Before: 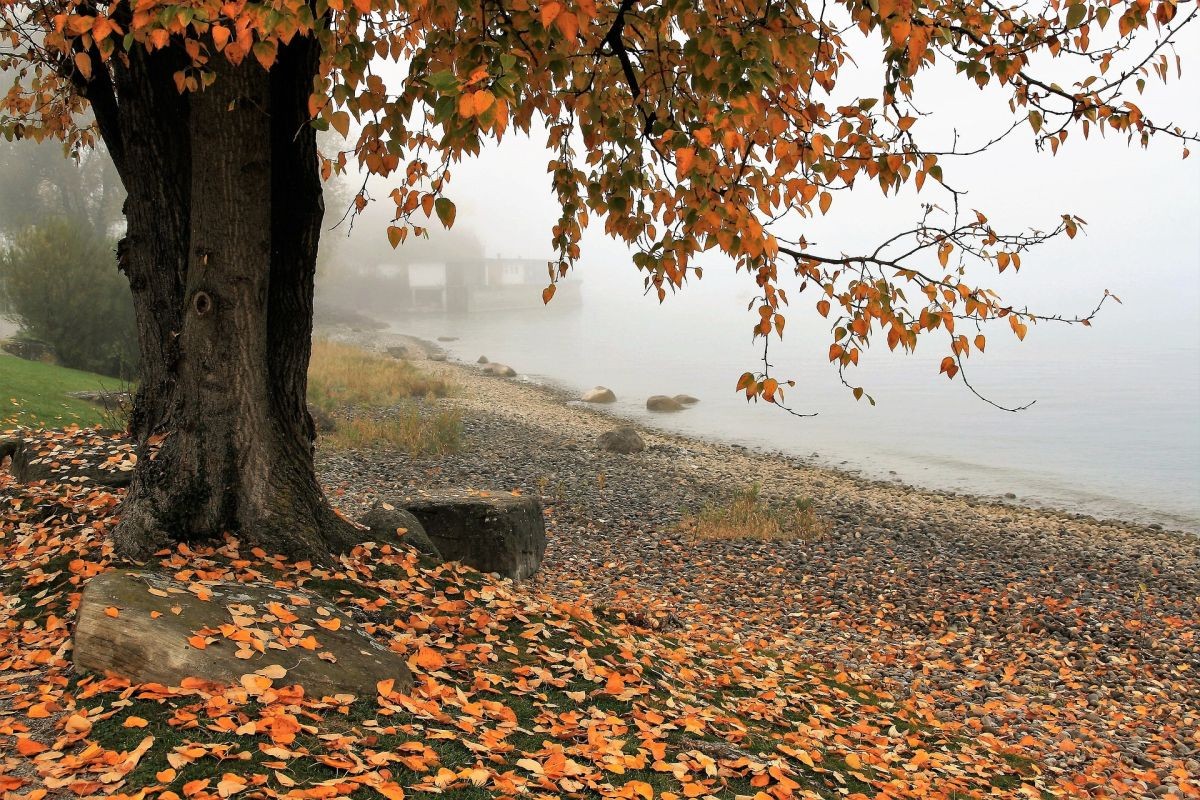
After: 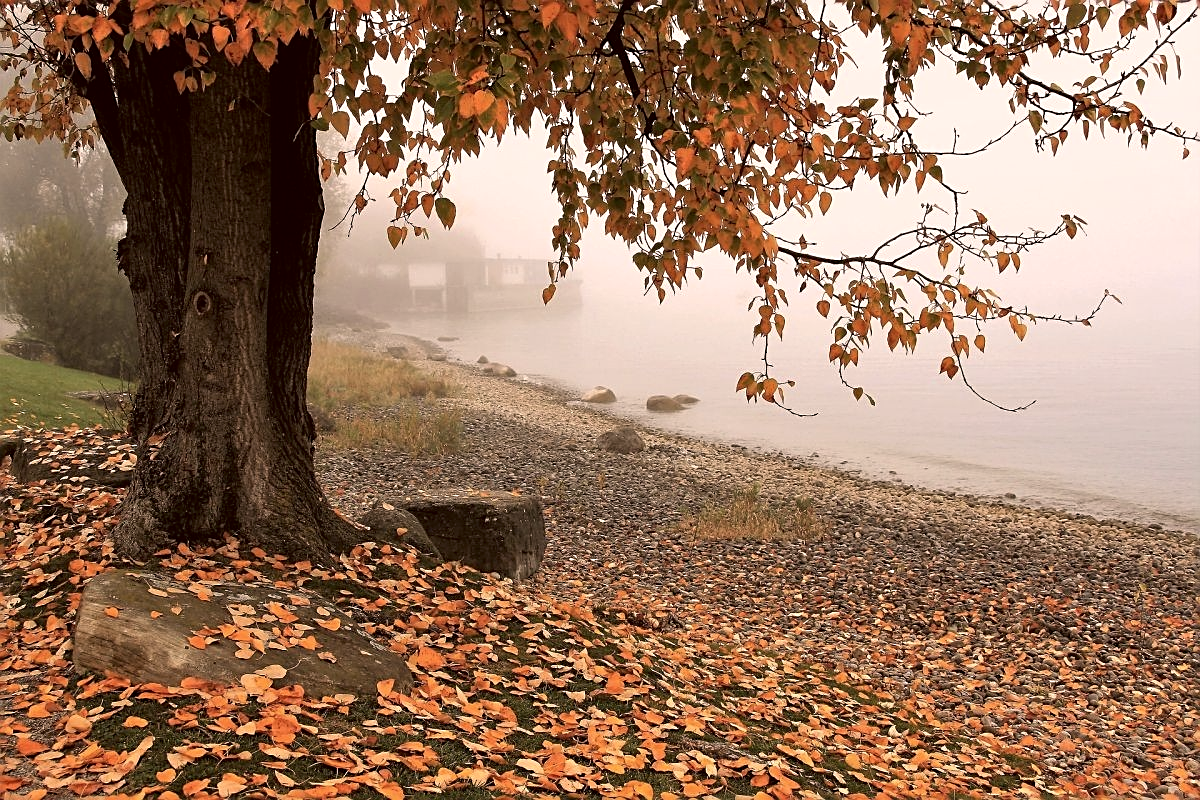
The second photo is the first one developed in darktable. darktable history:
sharpen: on, module defaults
color correction: highlights a* 10.26, highlights b* 9.64, shadows a* 8.11, shadows b* 8.4, saturation 0.778
